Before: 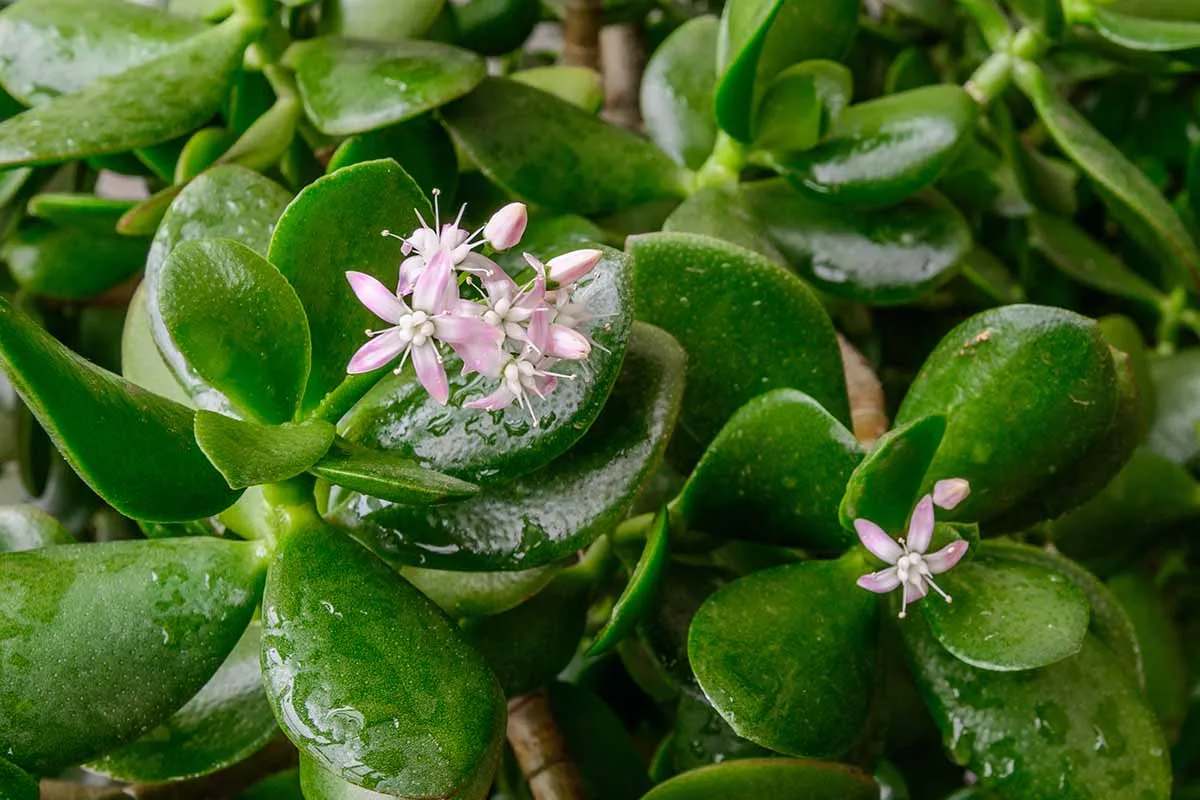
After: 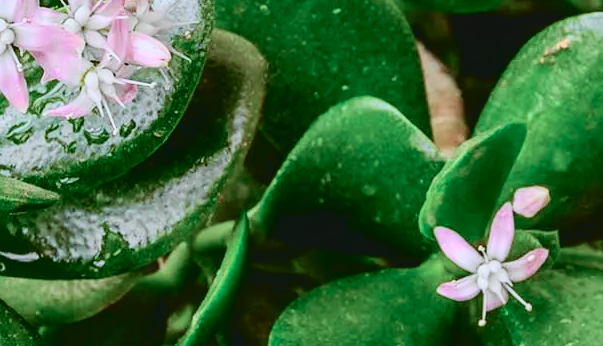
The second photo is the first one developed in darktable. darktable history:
shadows and highlights: shadows 40, highlights -54, highlights color adjustment 46%, low approximation 0.01, soften with gaussian
white balance: red 0.931, blue 1.11
fill light: on, module defaults
tone curve: curves: ch0 [(0, 0.039) (0.113, 0.081) (0.204, 0.204) (0.498, 0.608) (0.709, 0.819) (0.984, 0.961)]; ch1 [(0, 0) (0.172, 0.123) (0.317, 0.272) (0.414, 0.382) (0.476, 0.479) (0.505, 0.501) (0.528, 0.54) (0.618, 0.647) (0.709, 0.764) (1, 1)]; ch2 [(0, 0) (0.411, 0.424) (0.492, 0.502) (0.521, 0.513) (0.537, 0.57) (0.686, 0.638) (1, 1)], color space Lab, independent channels, preserve colors none
color zones: curves: ch1 [(0, 0.469) (0.01, 0.469) (0.12, 0.446) (0.248, 0.469) (0.5, 0.5) (0.748, 0.5) (0.99, 0.469) (1, 0.469)]
crop: left 35.03%, top 36.625%, right 14.663%, bottom 20.057%
